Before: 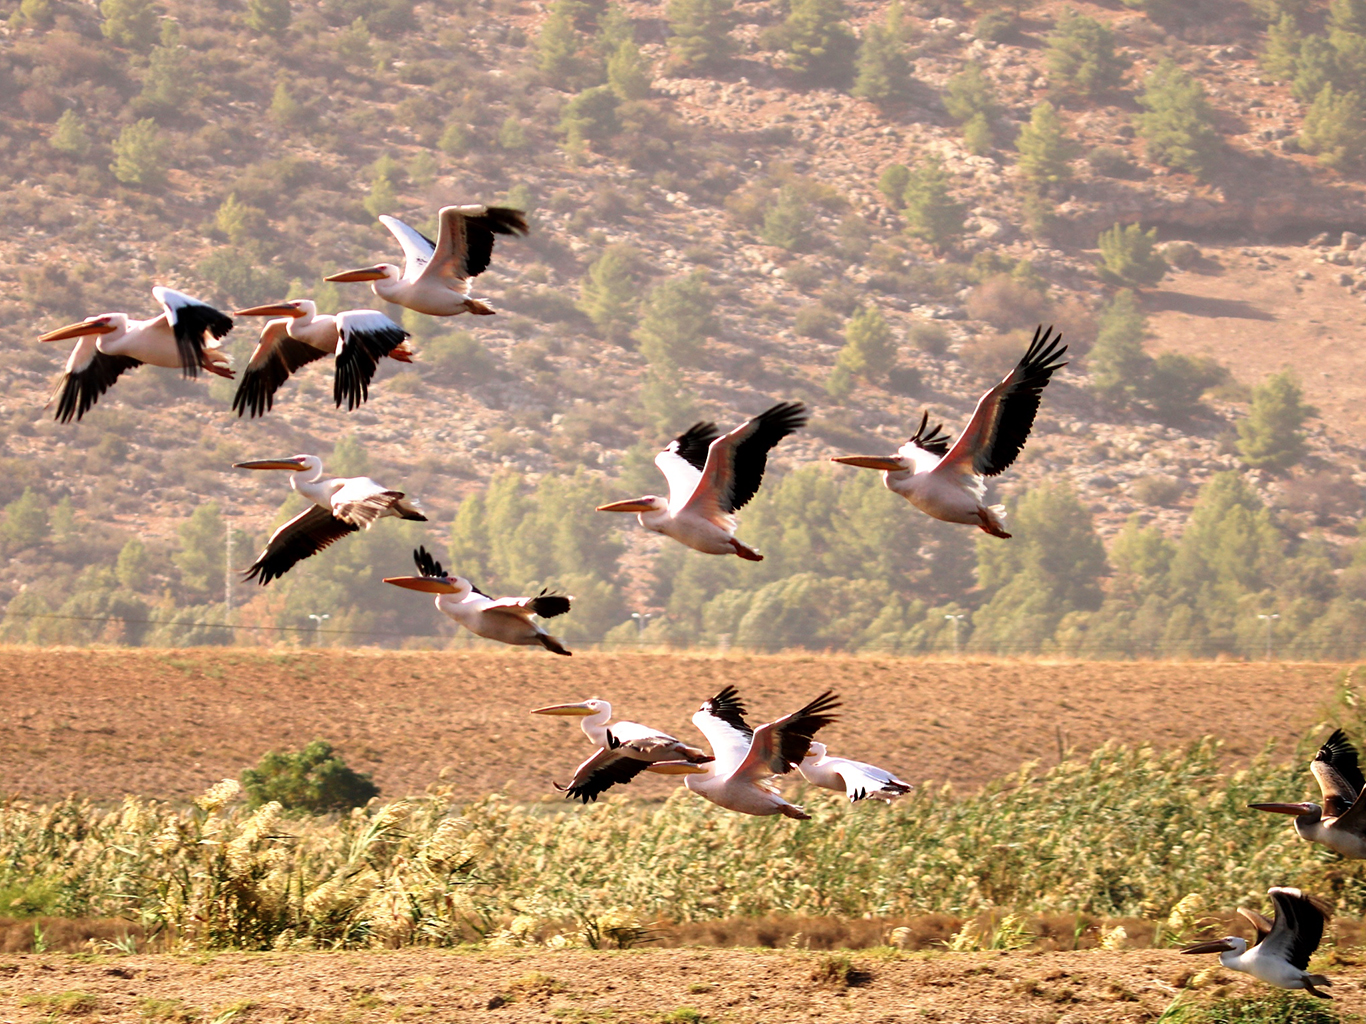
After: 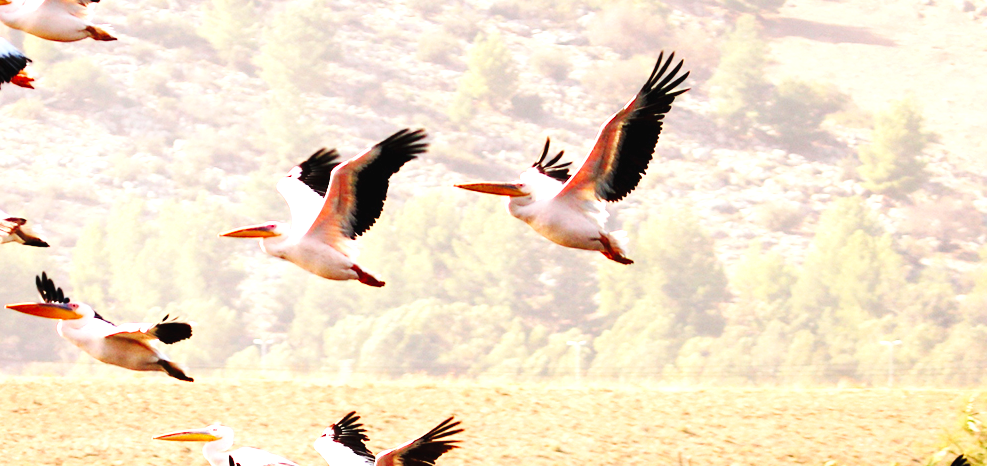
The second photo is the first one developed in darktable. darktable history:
base curve: curves: ch0 [(0, 0) (0.036, 0.025) (0.121, 0.166) (0.206, 0.329) (0.605, 0.79) (1, 1)], preserve colors none
crop and rotate: left 27.69%, top 26.846%, bottom 27.551%
exposure: black level correction -0.002, exposure 1.113 EV, compensate exposure bias true, compensate highlight preservation false
